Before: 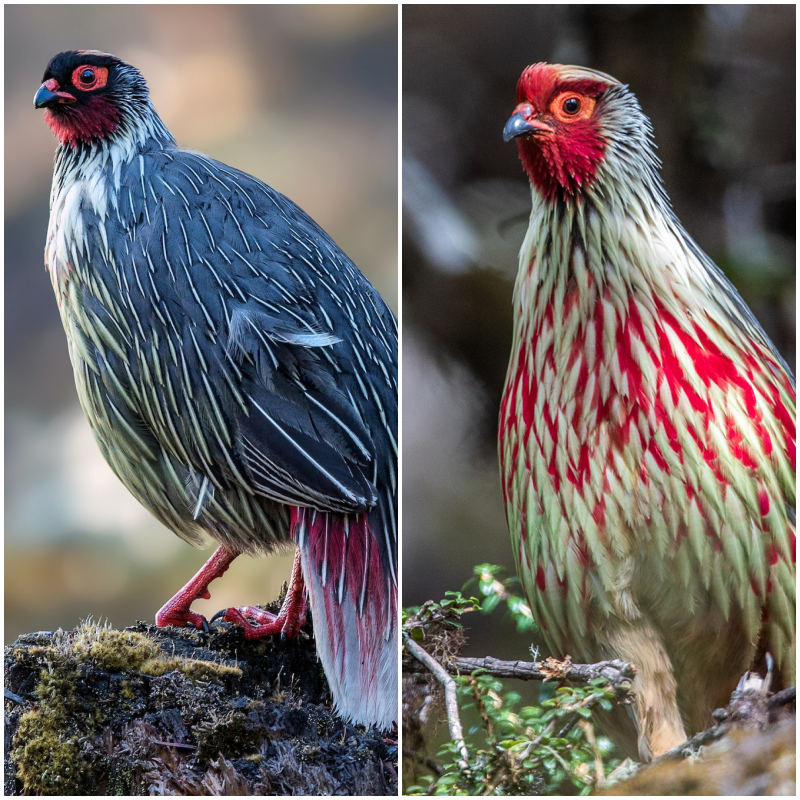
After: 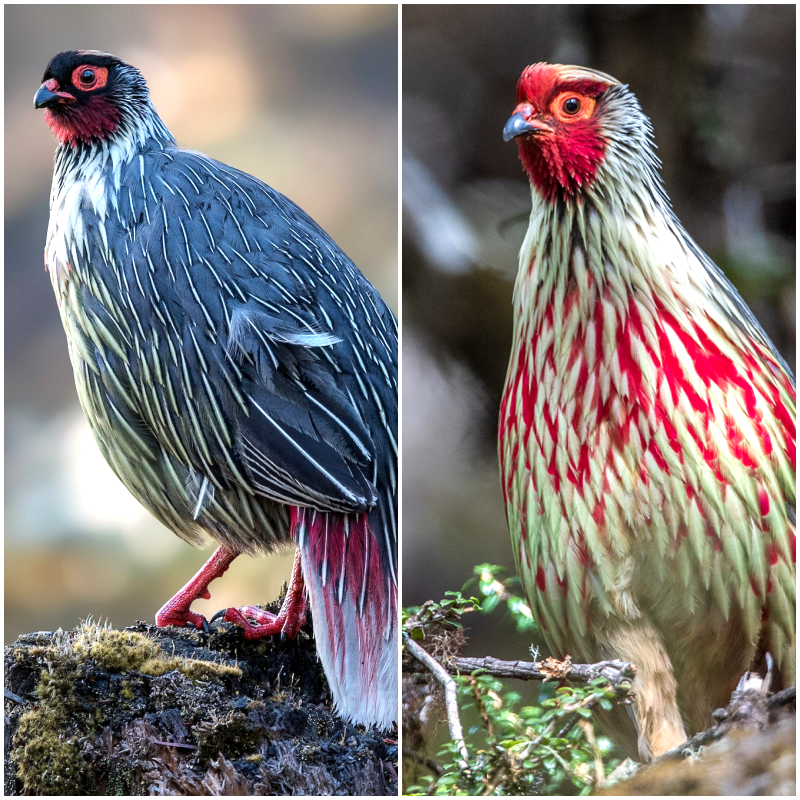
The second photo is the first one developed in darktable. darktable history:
vignetting: fall-off start 100%, fall-off radius 64.94%, automatic ratio true, unbound false
exposure: black level correction 0.001, exposure 0.5 EV, compensate exposure bias true, compensate highlight preservation false
